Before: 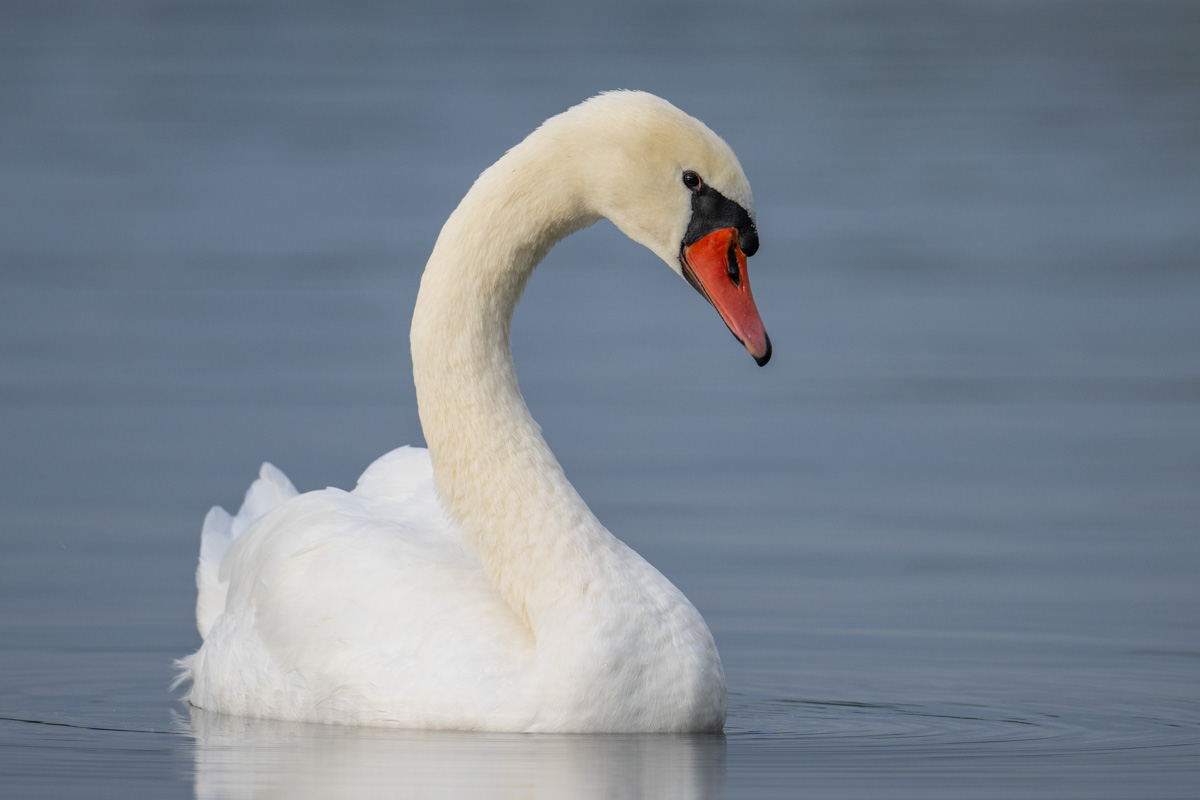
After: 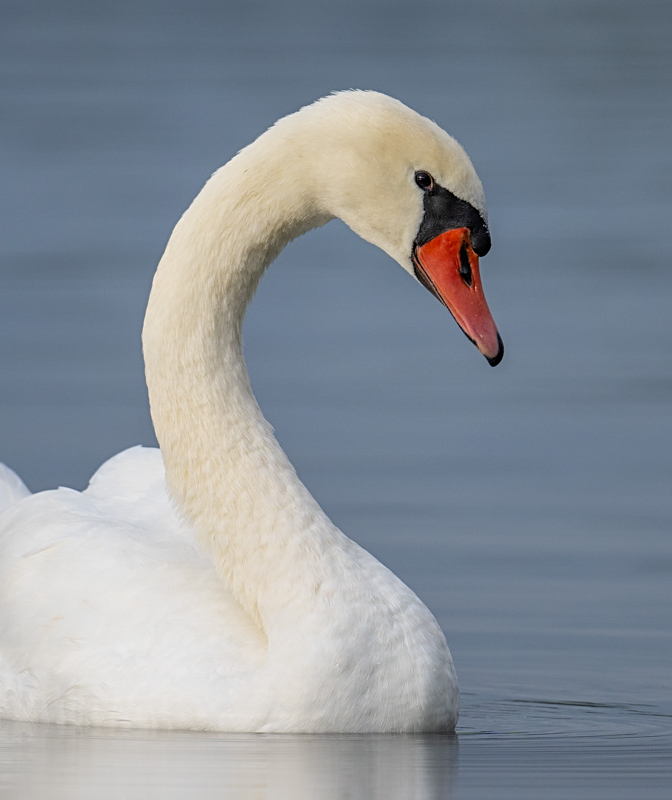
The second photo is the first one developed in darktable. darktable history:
crop and rotate: left 22.378%, right 21.558%
sharpen: radius 2.524, amount 0.332
